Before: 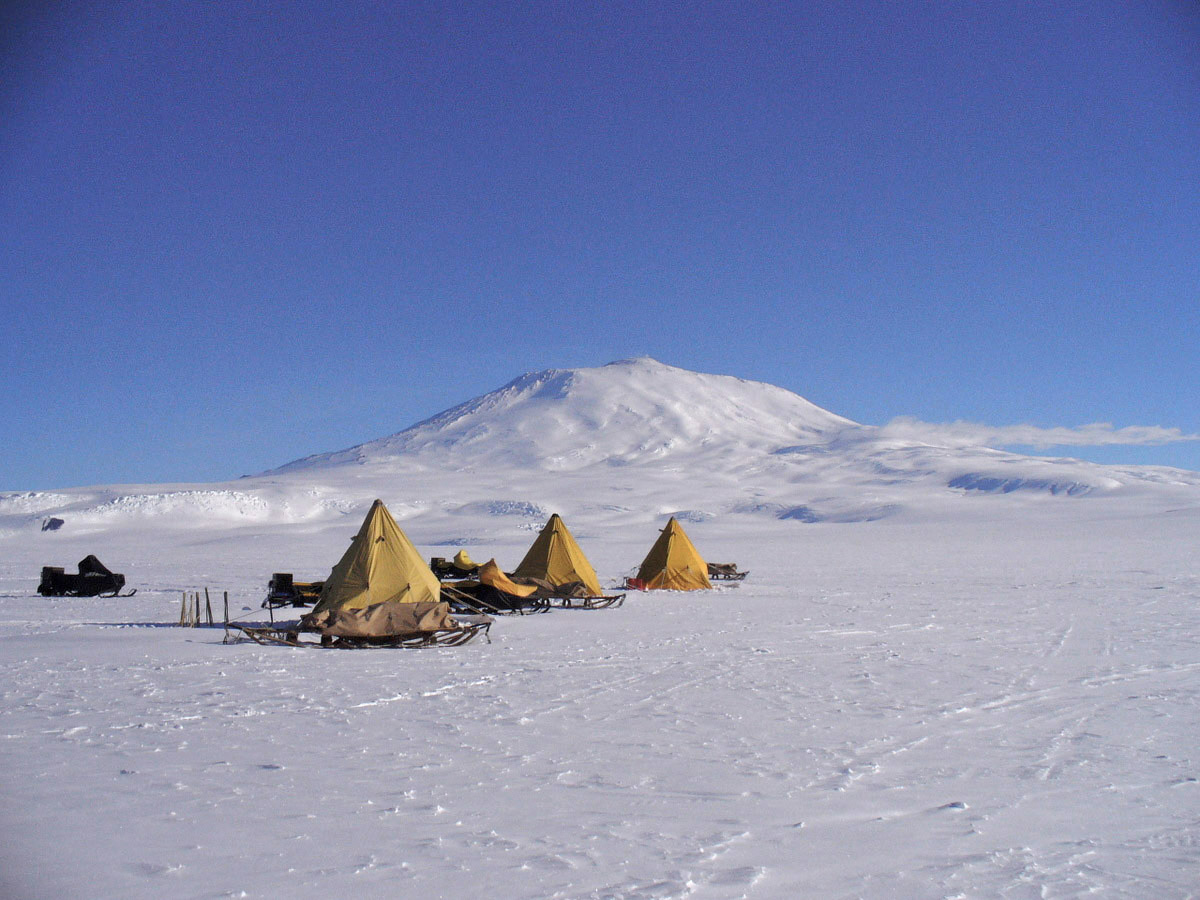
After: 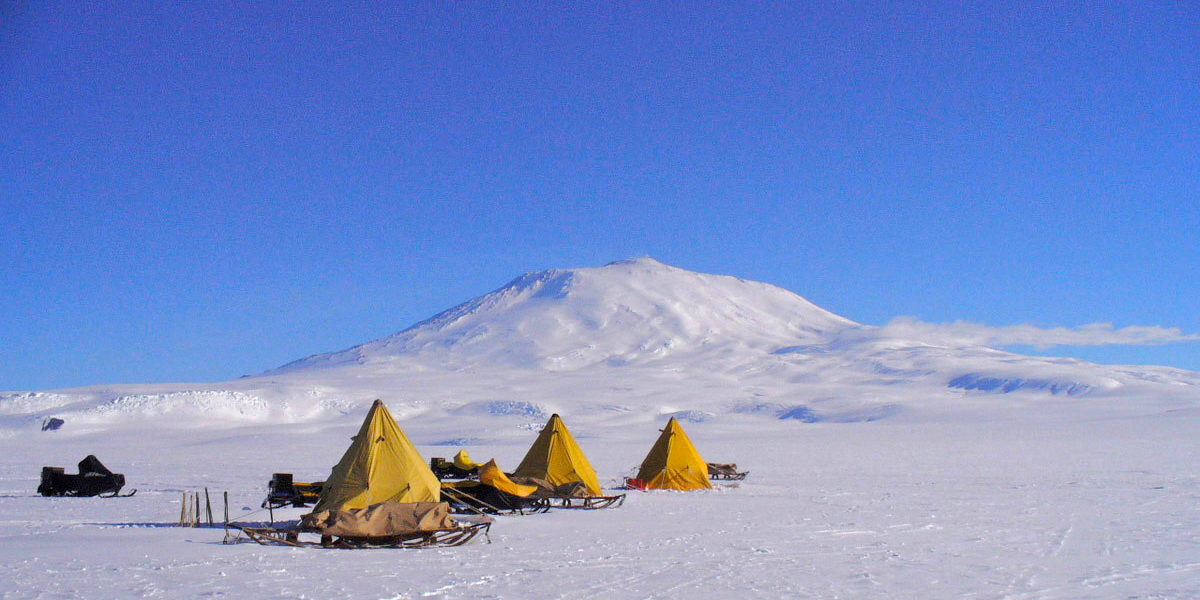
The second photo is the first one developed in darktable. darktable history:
color balance rgb: perceptual saturation grading › global saturation 25%, perceptual brilliance grading › mid-tones 10%, perceptual brilliance grading › shadows 15%, global vibrance 20%
crop: top 11.166%, bottom 22.168%
